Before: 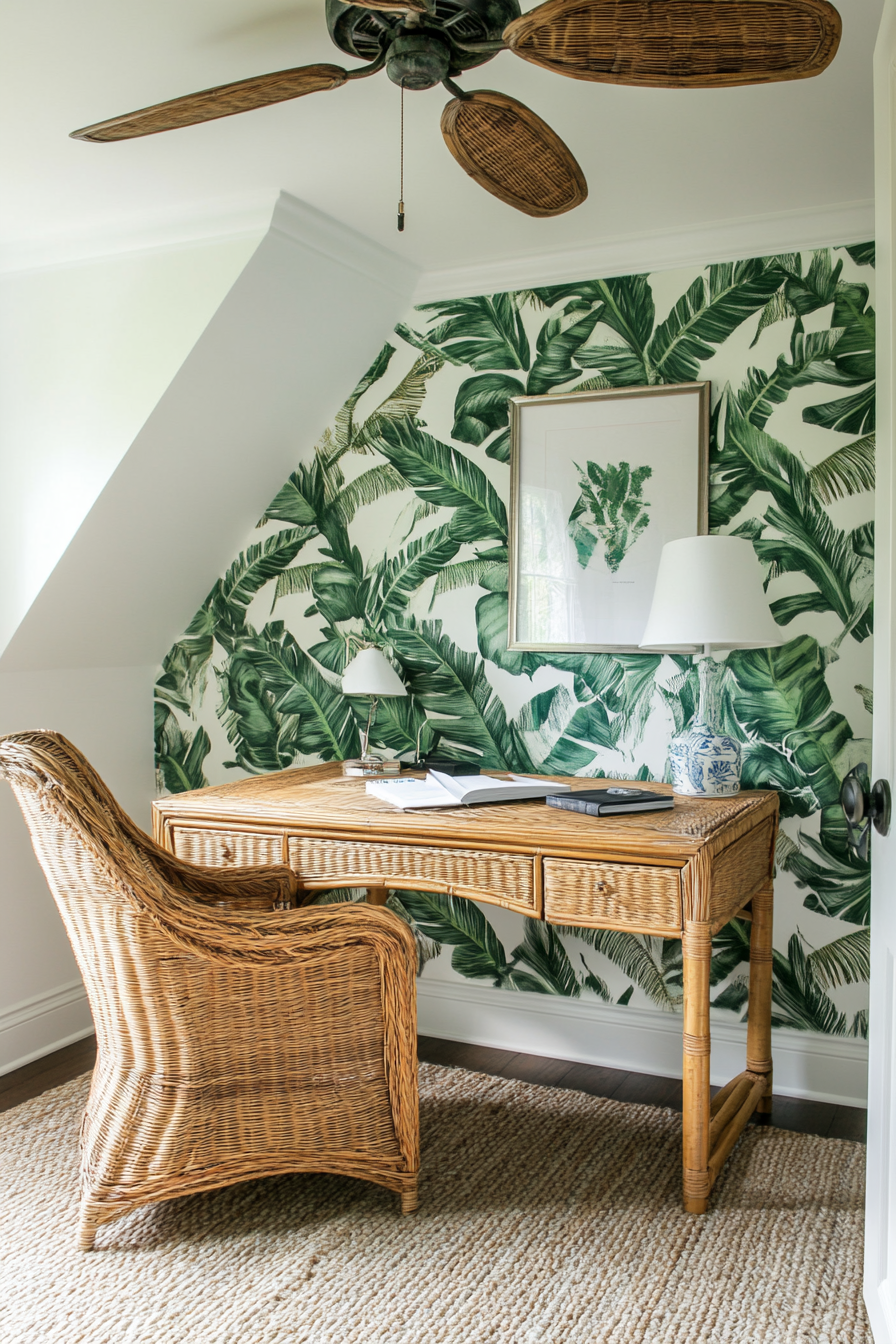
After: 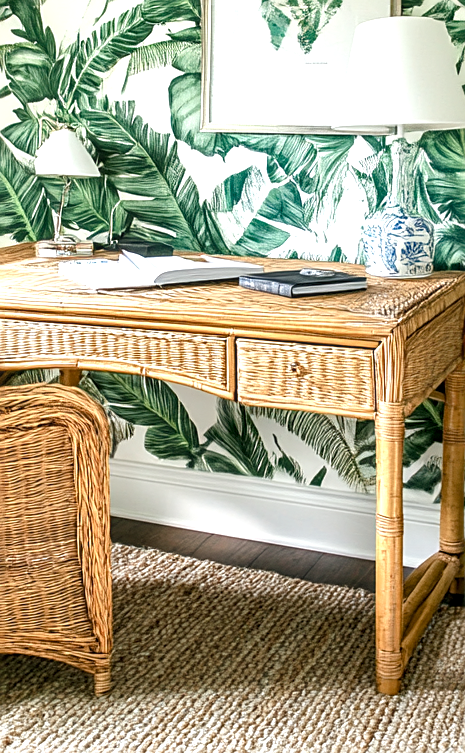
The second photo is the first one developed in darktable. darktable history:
crop: left 34.313%, top 38.65%, right 13.789%, bottom 5.295%
exposure: exposure 0.772 EV, compensate highlight preservation false
sharpen: on, module defaults
color balance rgb: perceptual saturation grading › global saturation 0.911%, perceptual saturation grading › highlights -15.974%, perceptual saturation grading › shadows 25.825%, global vibrance 14.657%
local contrast: detail 130%
